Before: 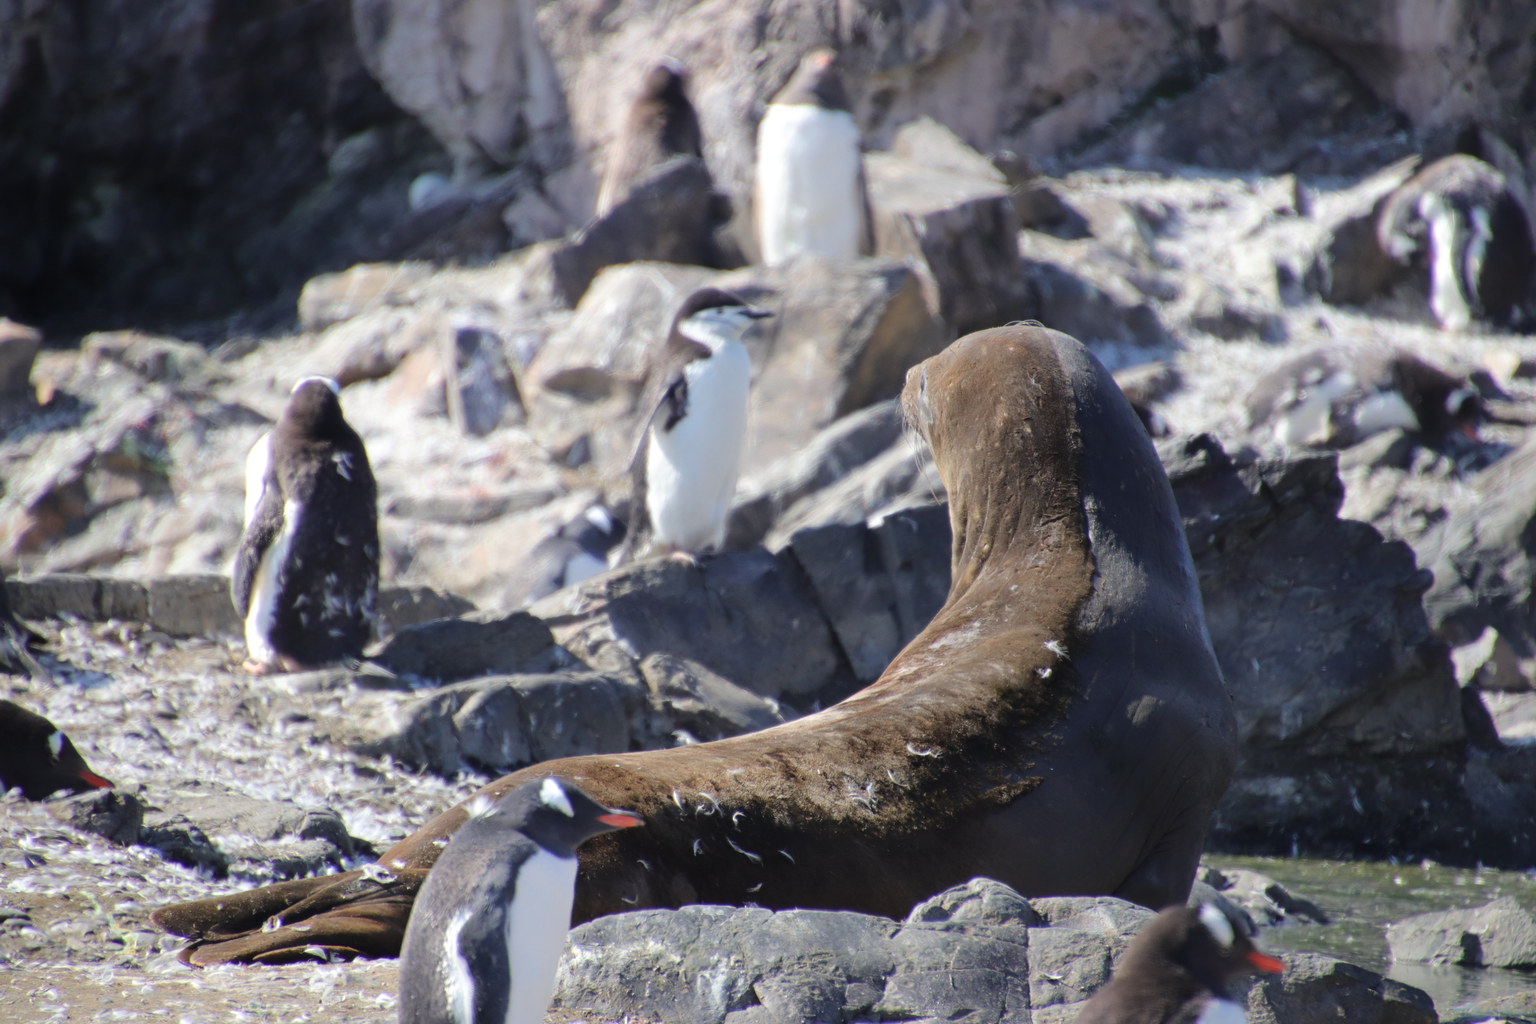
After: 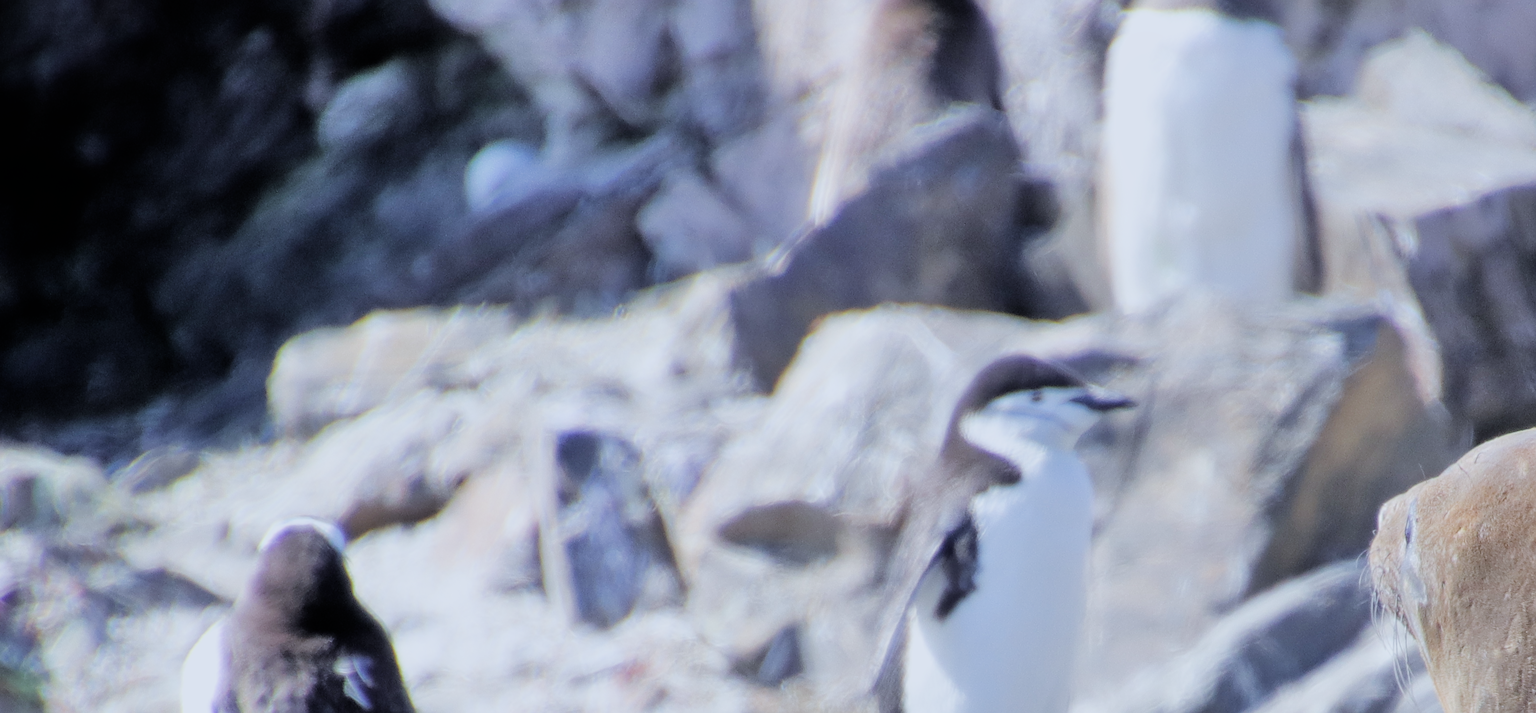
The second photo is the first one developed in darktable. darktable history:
tone equalizer: -7 EV 0.15 EV, -6 EV 0.6 EV, -5 EV 1.15 EV, -4 EV 1.33 EV, -3 EV 1.15 EV, -2 EV 0.6 EV, -1 EV 0.15 EV, mask exposure compensation -0.5 EV
rotate and perspective: lens shift (vertical) 0.048, lens shift (horizontal) -0.024, automatic cropping off
exposure: compensate highlight preservation false
white balance: red 0.931, blue 1.11
crop: left 10.121%, top 10.631%, right 36.218%, bottom 51.526%
filmic rgb: black relative exposure -5 EV, hardness 2.88, contrast 1.3, highlights saturation mix -30%
sharpen: on, module defaults
